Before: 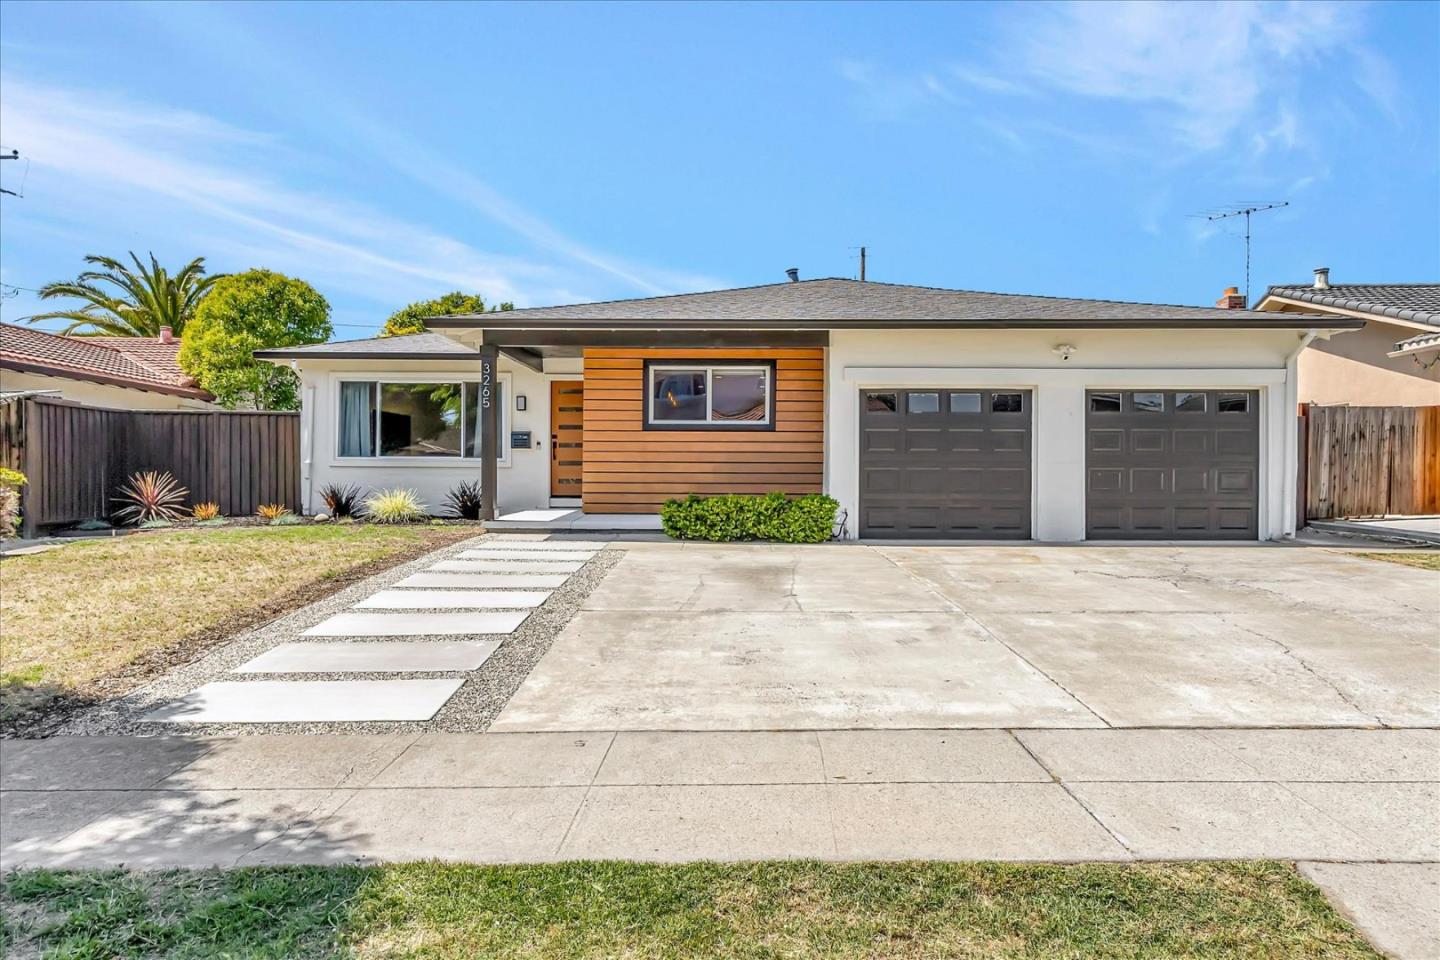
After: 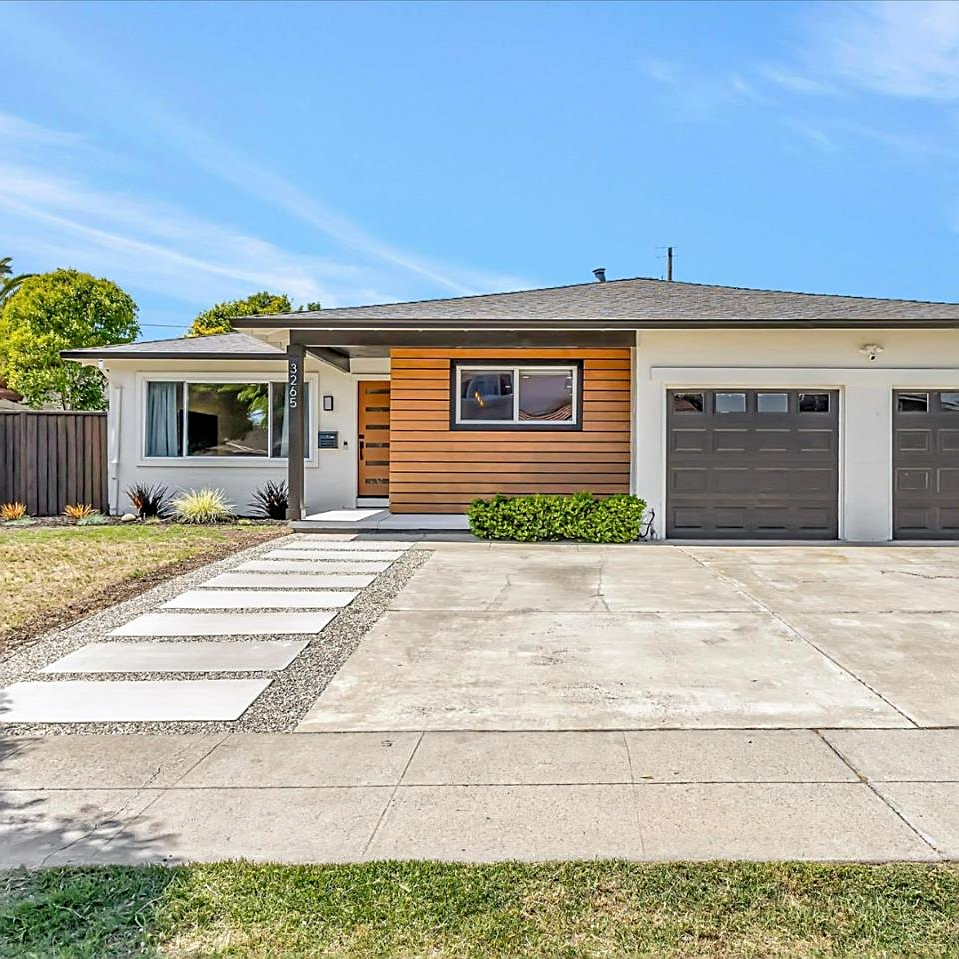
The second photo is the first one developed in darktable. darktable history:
crop and rotate: left 13.413%, right 19.947%
sharpen: on, module defaults
